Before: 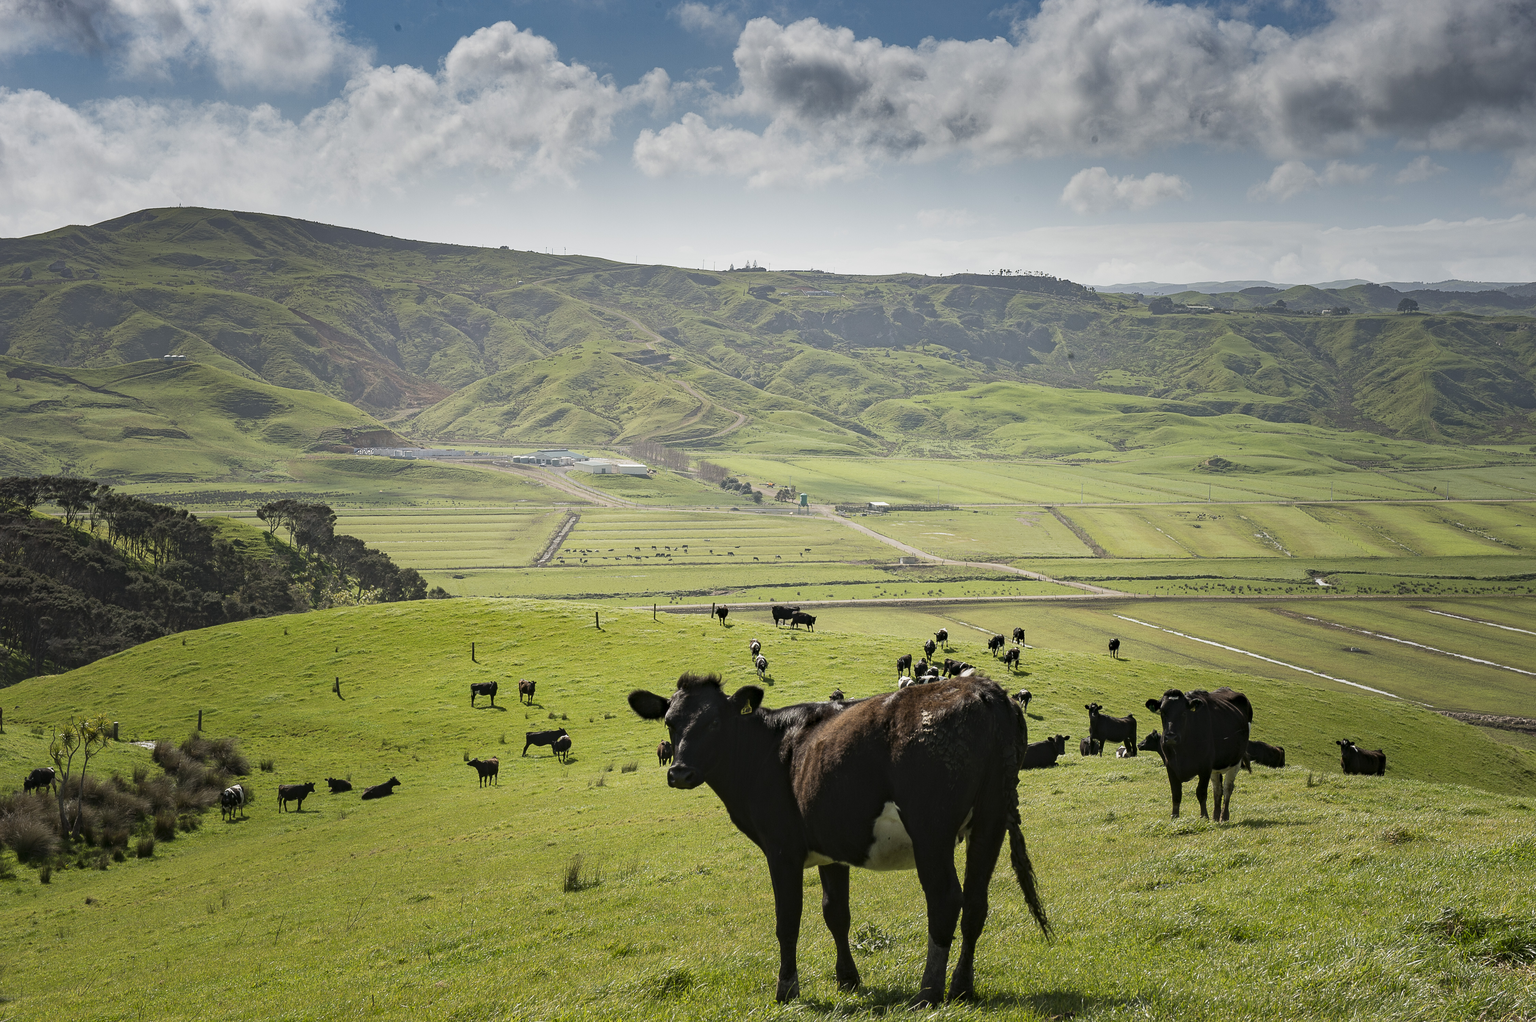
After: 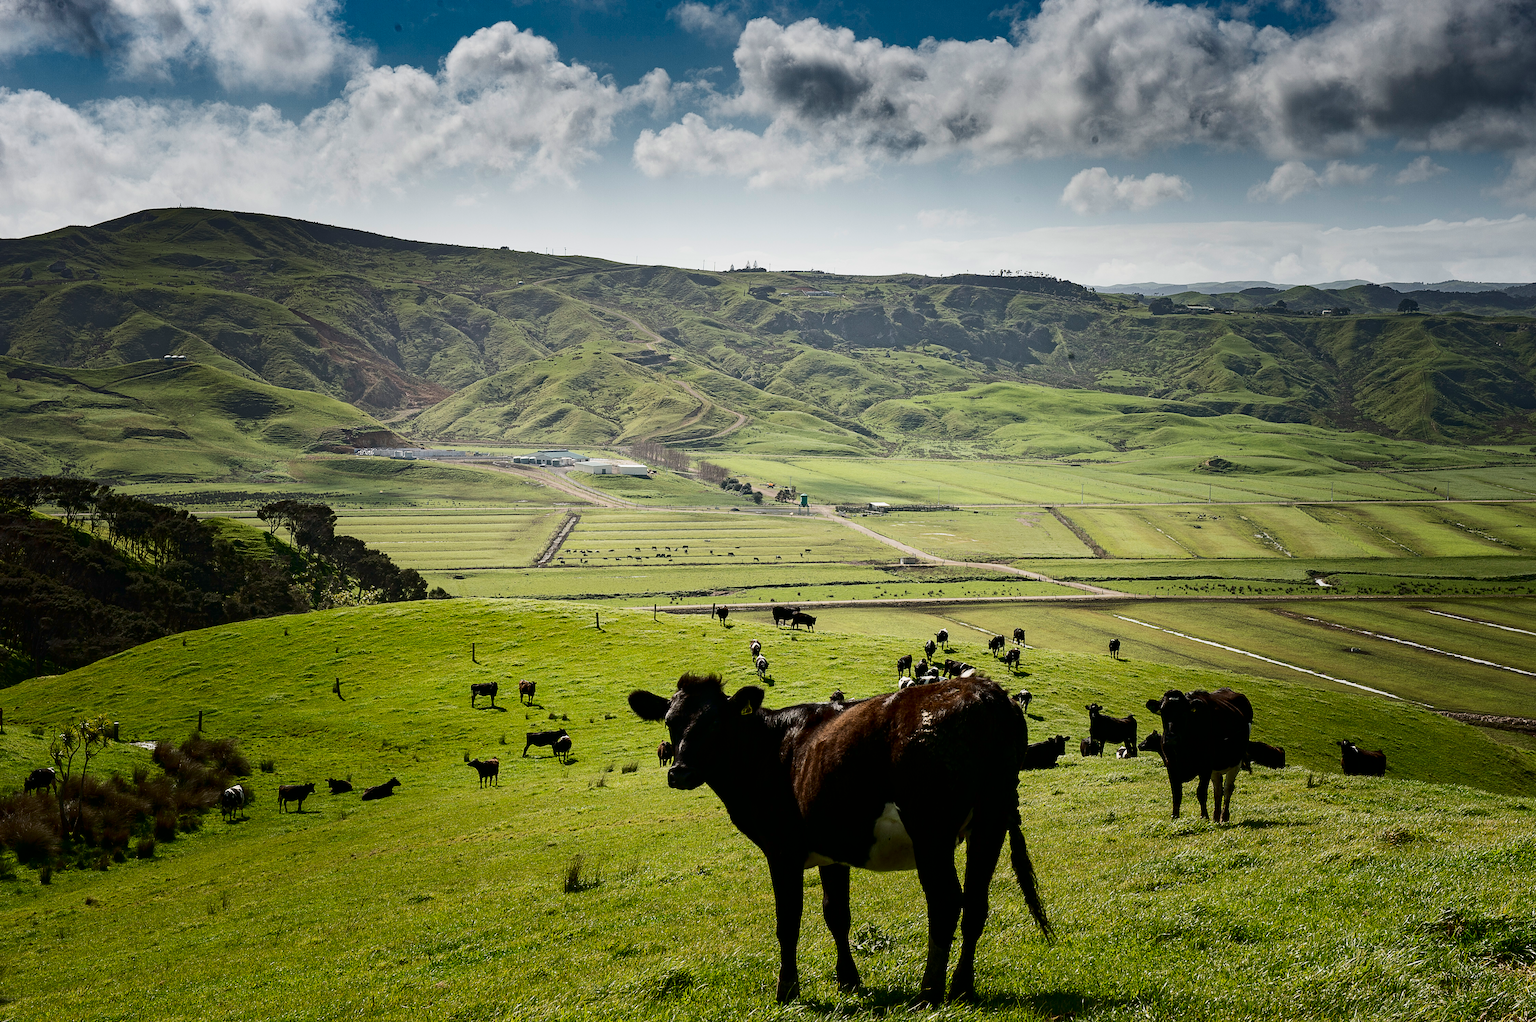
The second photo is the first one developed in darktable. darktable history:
contrast brightness saturation: contrast 0.236, brightness -0.231, saturation 0.148
